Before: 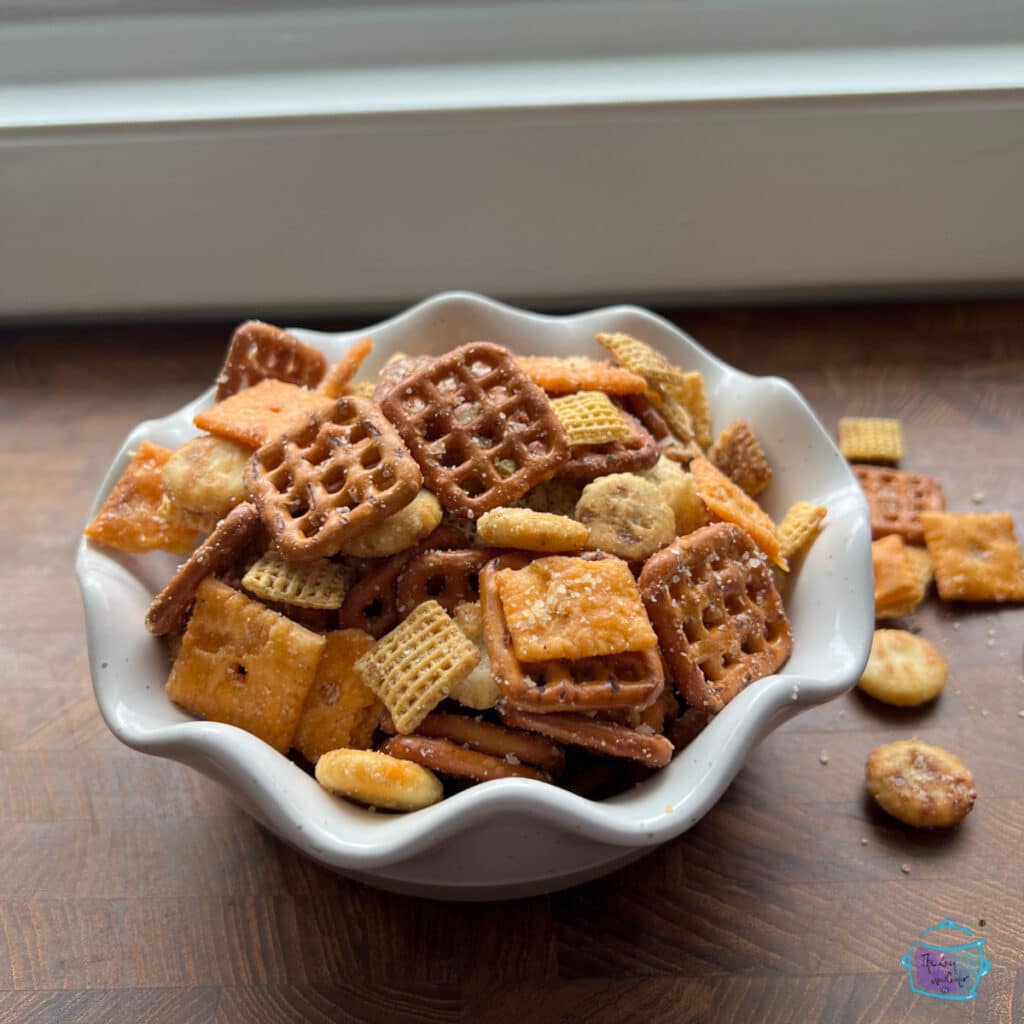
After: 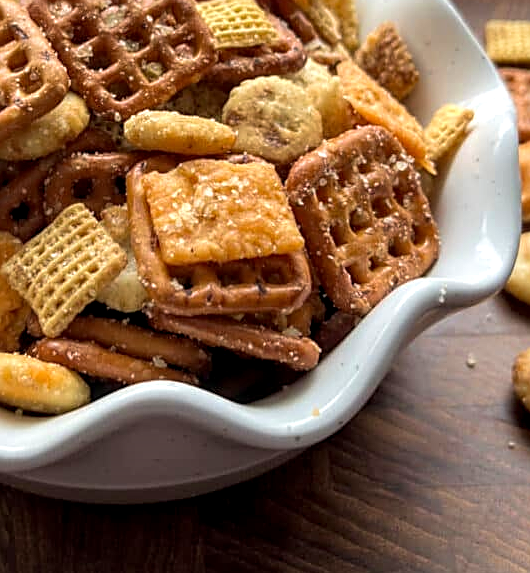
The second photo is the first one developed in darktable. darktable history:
crop: left 34.479%, top 38.822%, right 13.718%, bottom 5.172%
velvia: on, module defaults
sharpen: on, module defaults
local contrast: detail 130%
exposure: black level correction 0.001, exposure 0.191 EV, compensate highlight preservation false
